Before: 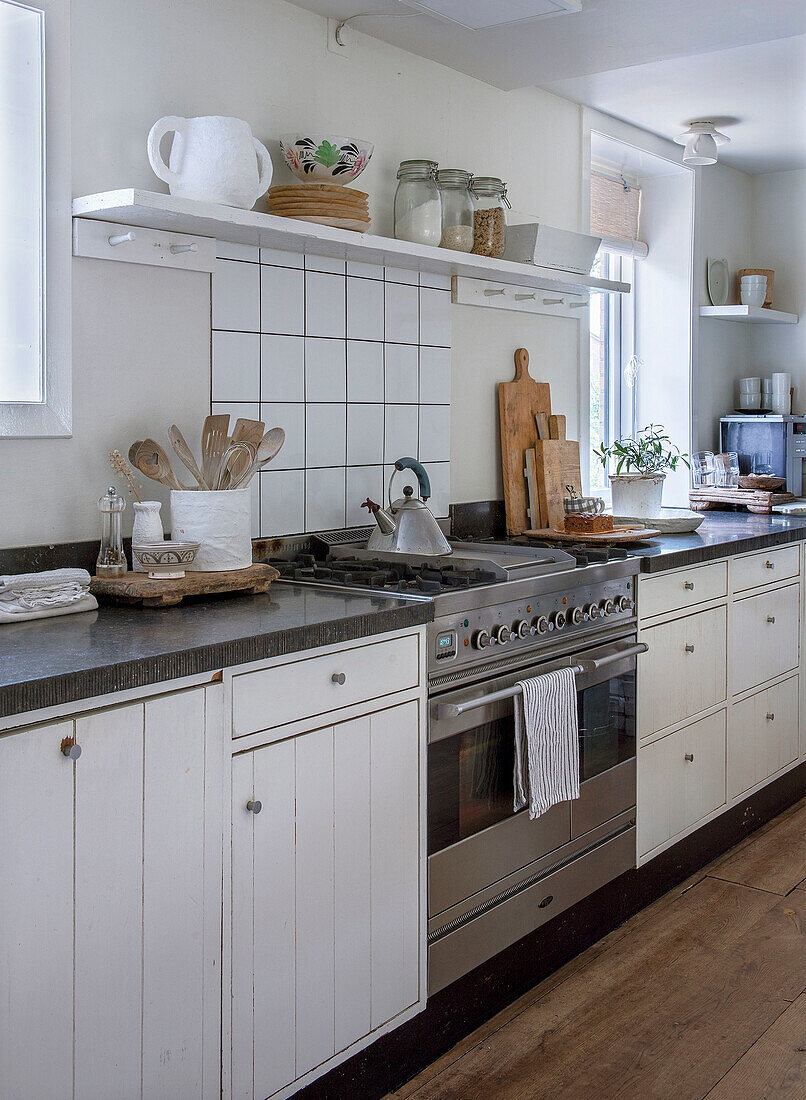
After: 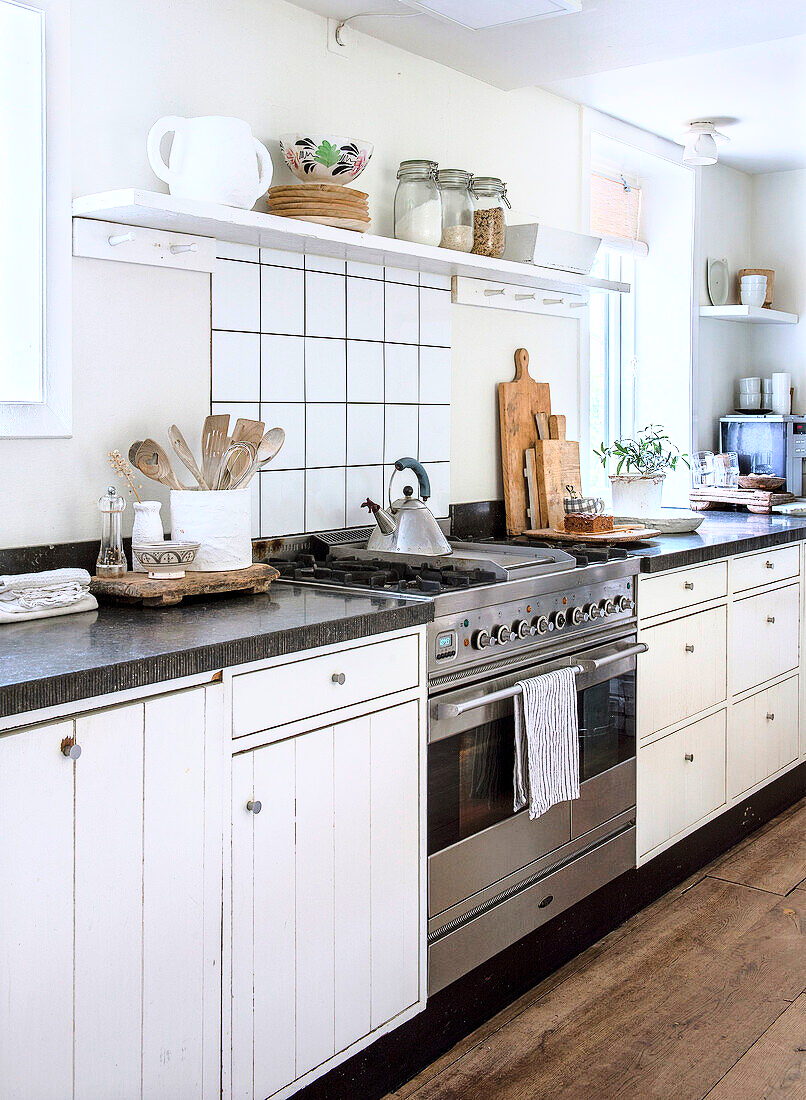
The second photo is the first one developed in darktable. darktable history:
base curve: curves: ch0 [(0, 0) (0.026, 0.03) (0.109, 0.232) (0.351, 0.748) (0.669, 0.968) (1, 1)]
